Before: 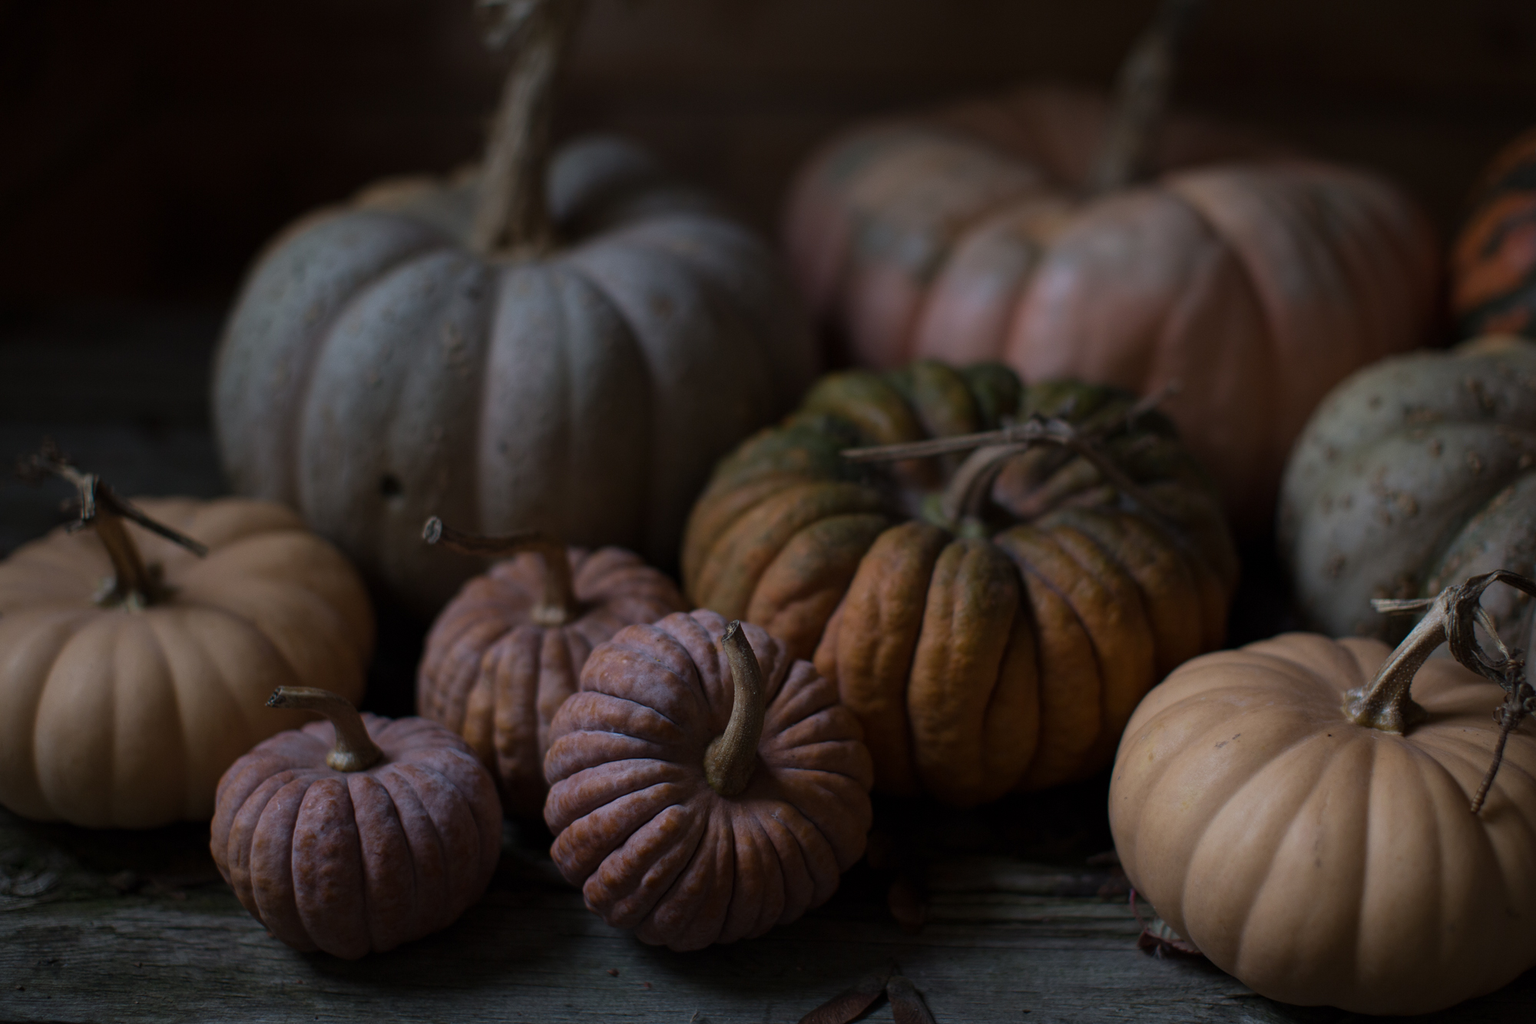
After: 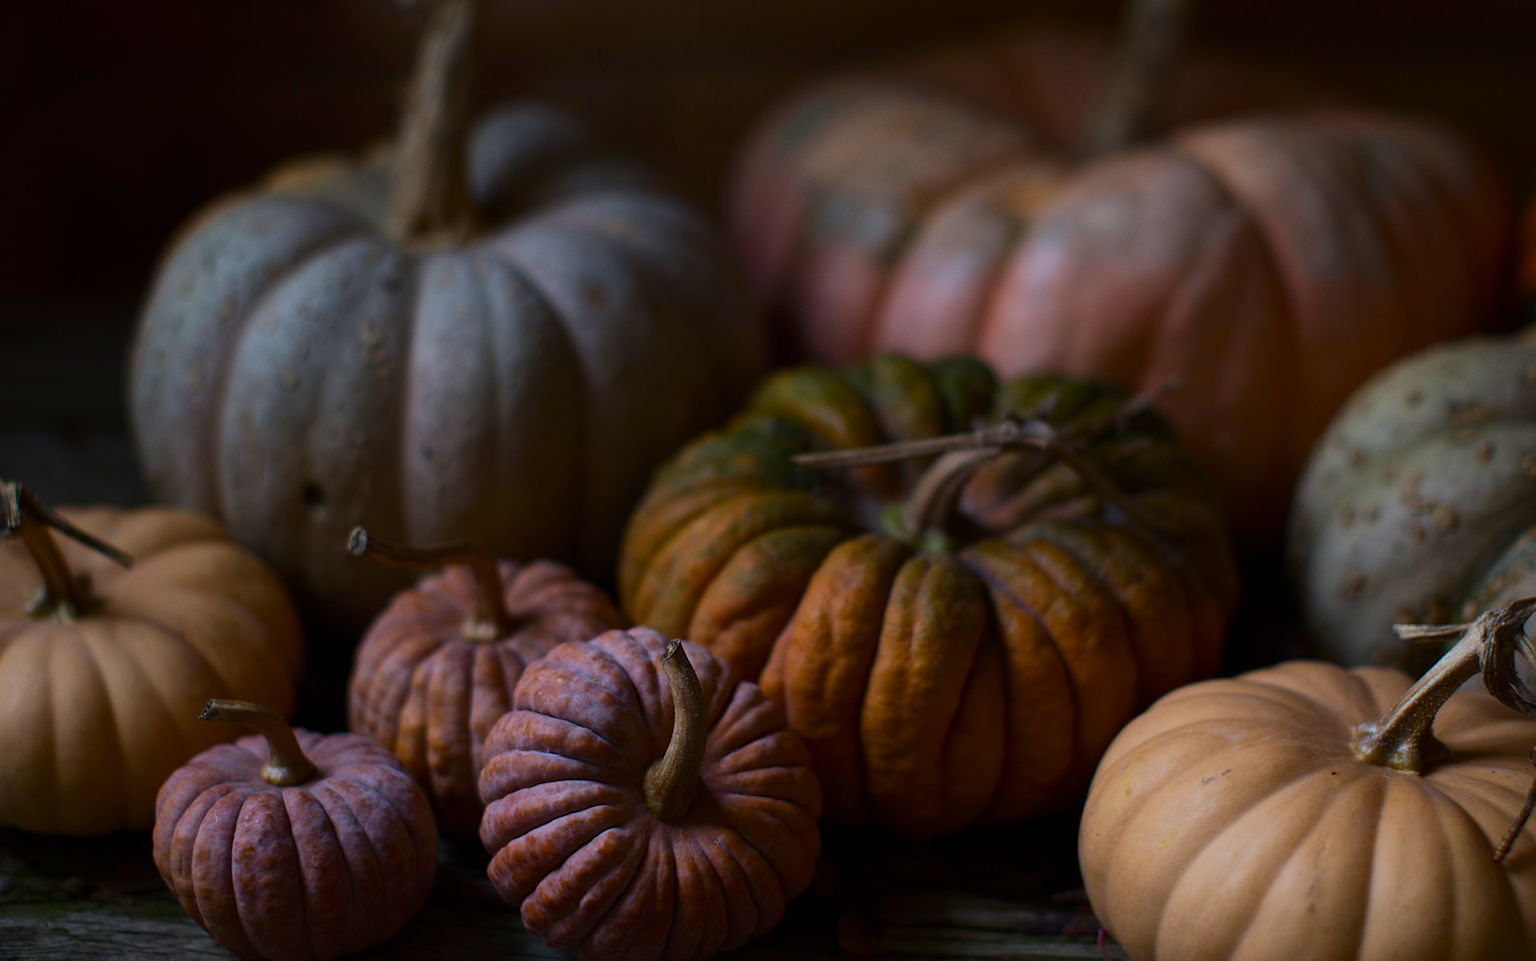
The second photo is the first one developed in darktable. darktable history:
rotate and perspective: rotation 0.062°, lens shift (vertical) 0.115, lens shift (horizontal) -0.133, crop left 0.047, crop right 0.94, crop top 0.061, crop bottom 0.94
color balance rgb: perceptual saturation grading › global saturation 25%, perceptual brilliance grading › mid-tones 10%, perceptual brilliance grading › shadows 15%, global vibrance 20%
crop: left 1.964%, top 3.251%, right 1.122%, bottom 4.933%
contrast brightness saturation: contrast 0.15, brightness -0.01, saturation 0.1
